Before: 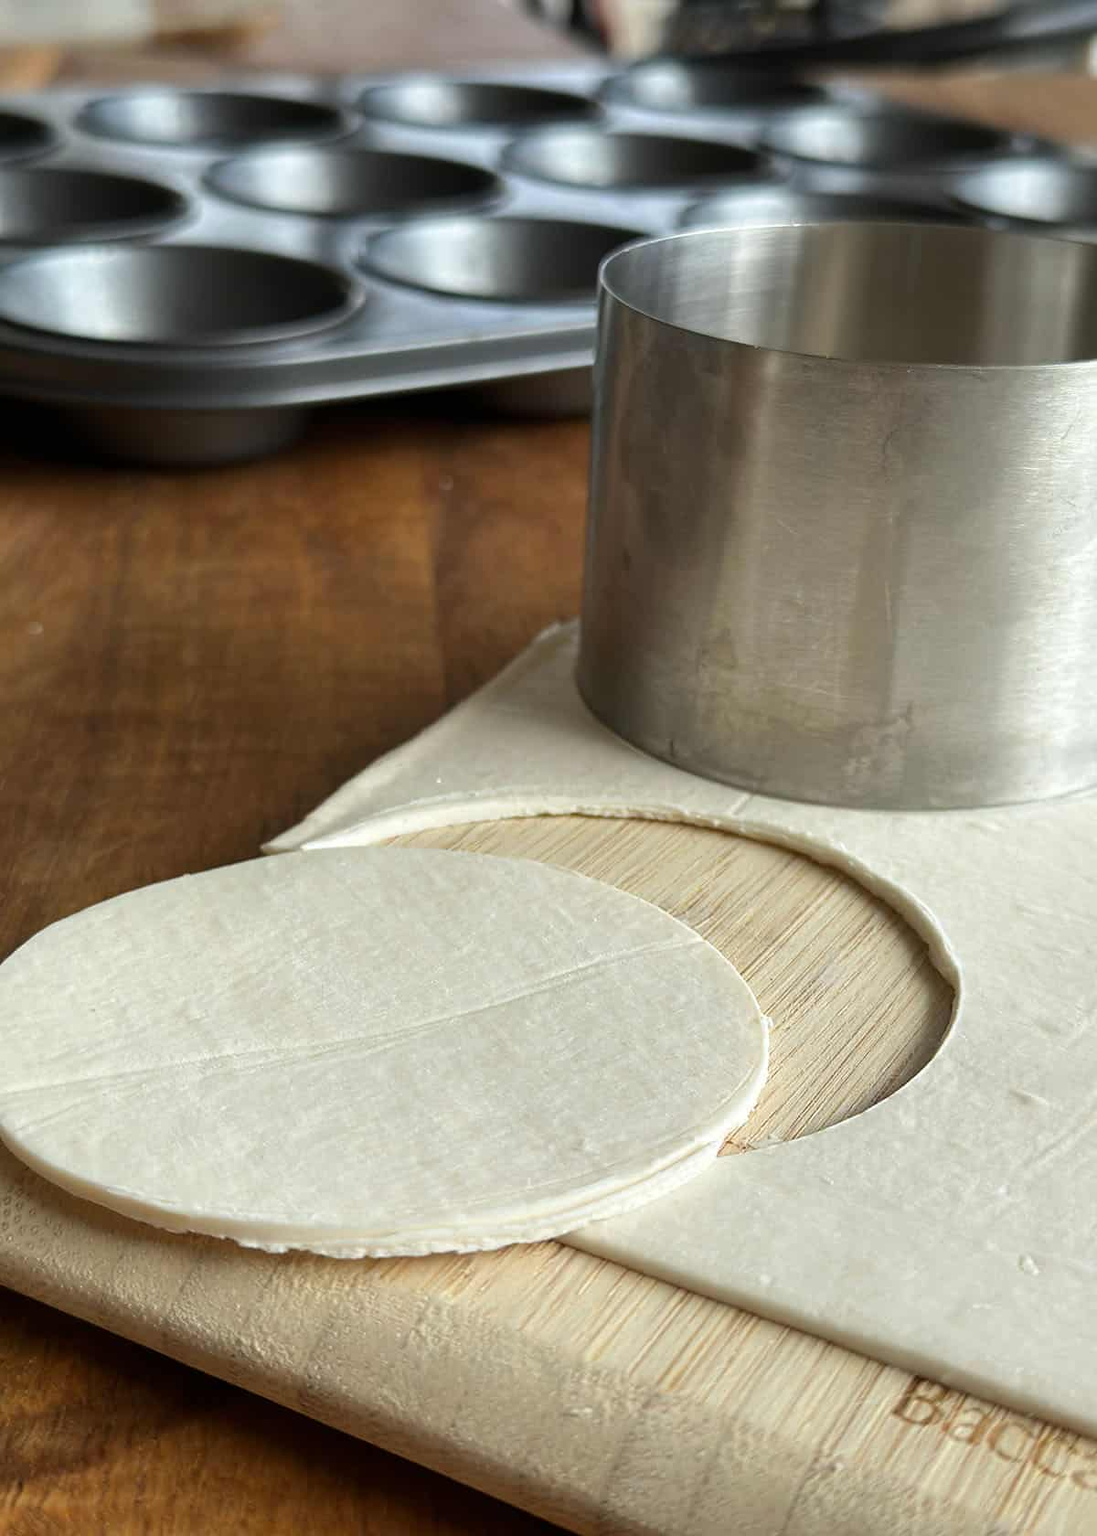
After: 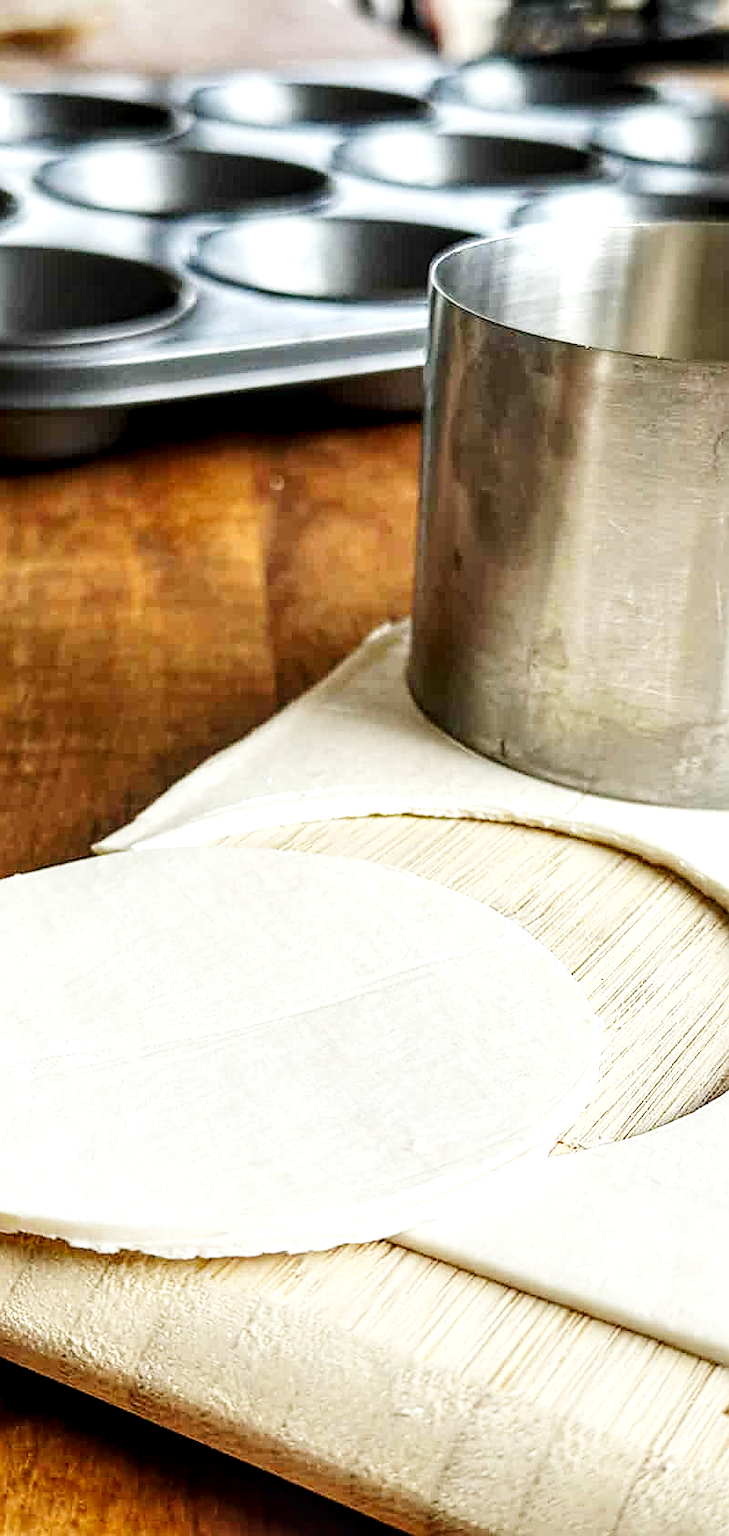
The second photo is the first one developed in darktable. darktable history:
crop and rotate: left 15.494%, right 17.926%
color balance rgb: power › hue 62.97°, perceptual saturation grading › global saturation 0.359%
sharpen: on, module defaults
local contrast: detail 153%
base curve: curves: ch0 [(0, 0.003) (0.001, 0.002) (0.006, 0.004) (0.02, 0.022) (0.048, 0.086) (0.094, 0.234) (0.162, 0.431) (0.258, 0.629) (0.385, 0.8) (0.548, 0.918) (0.751, 0.988) (1, 1)], preserve colors none
